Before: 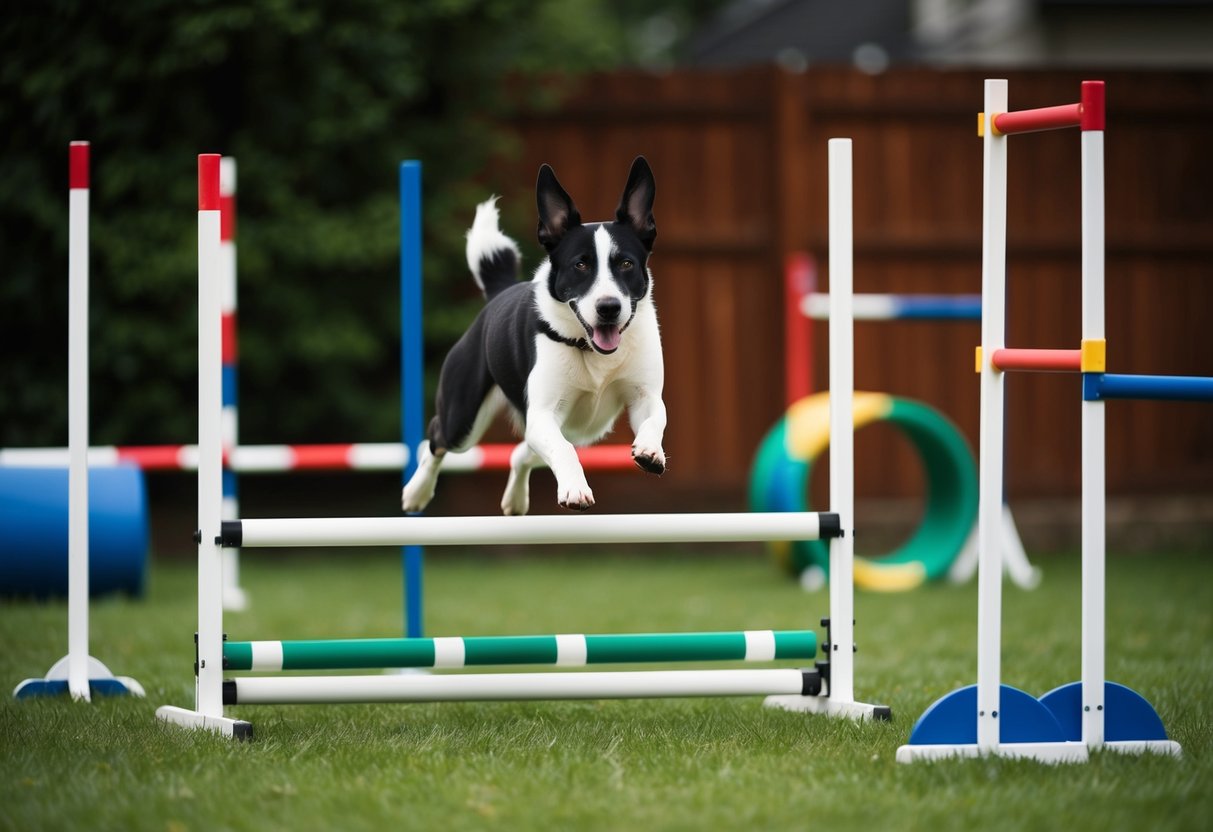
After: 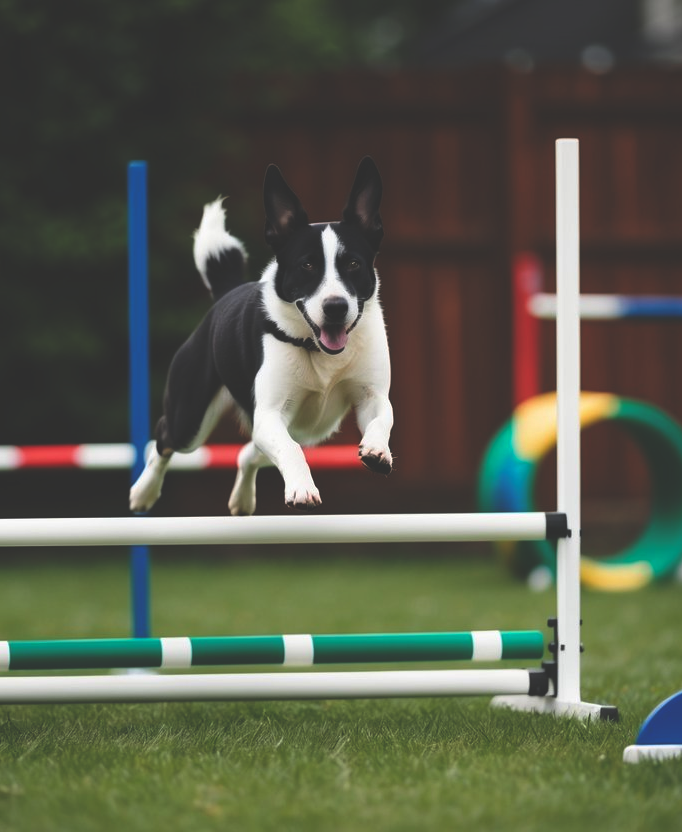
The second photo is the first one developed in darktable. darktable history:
rgb curve: curves: ch0 [(0, 0.186) (0.314, 0.284) (0.775, 0.708) (1, 1)], compensate middle gray true, preserve colors none
crop and rotate: left 22.516%, right 21.234%
